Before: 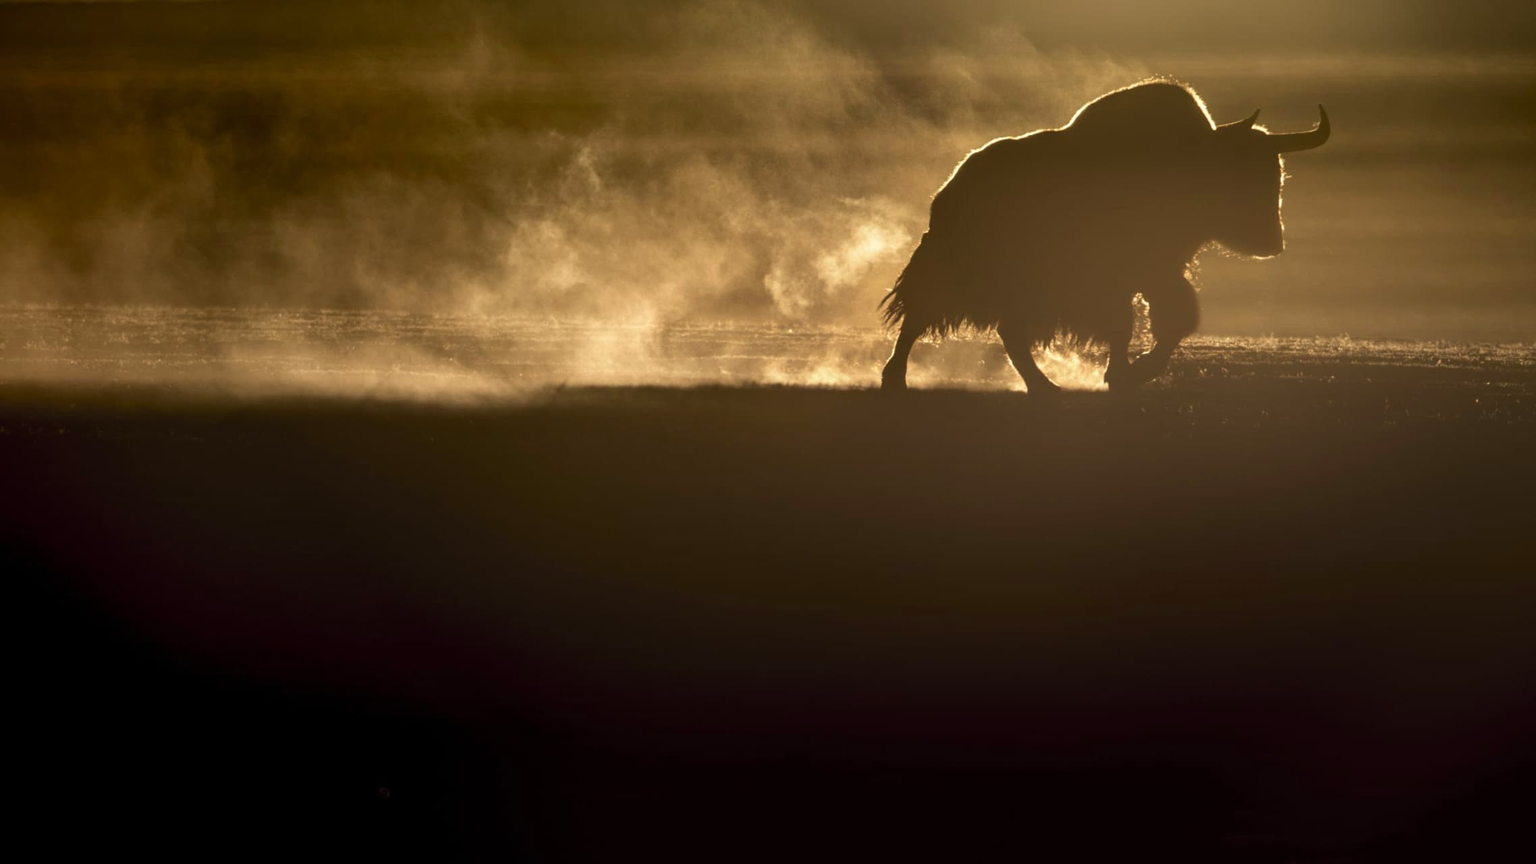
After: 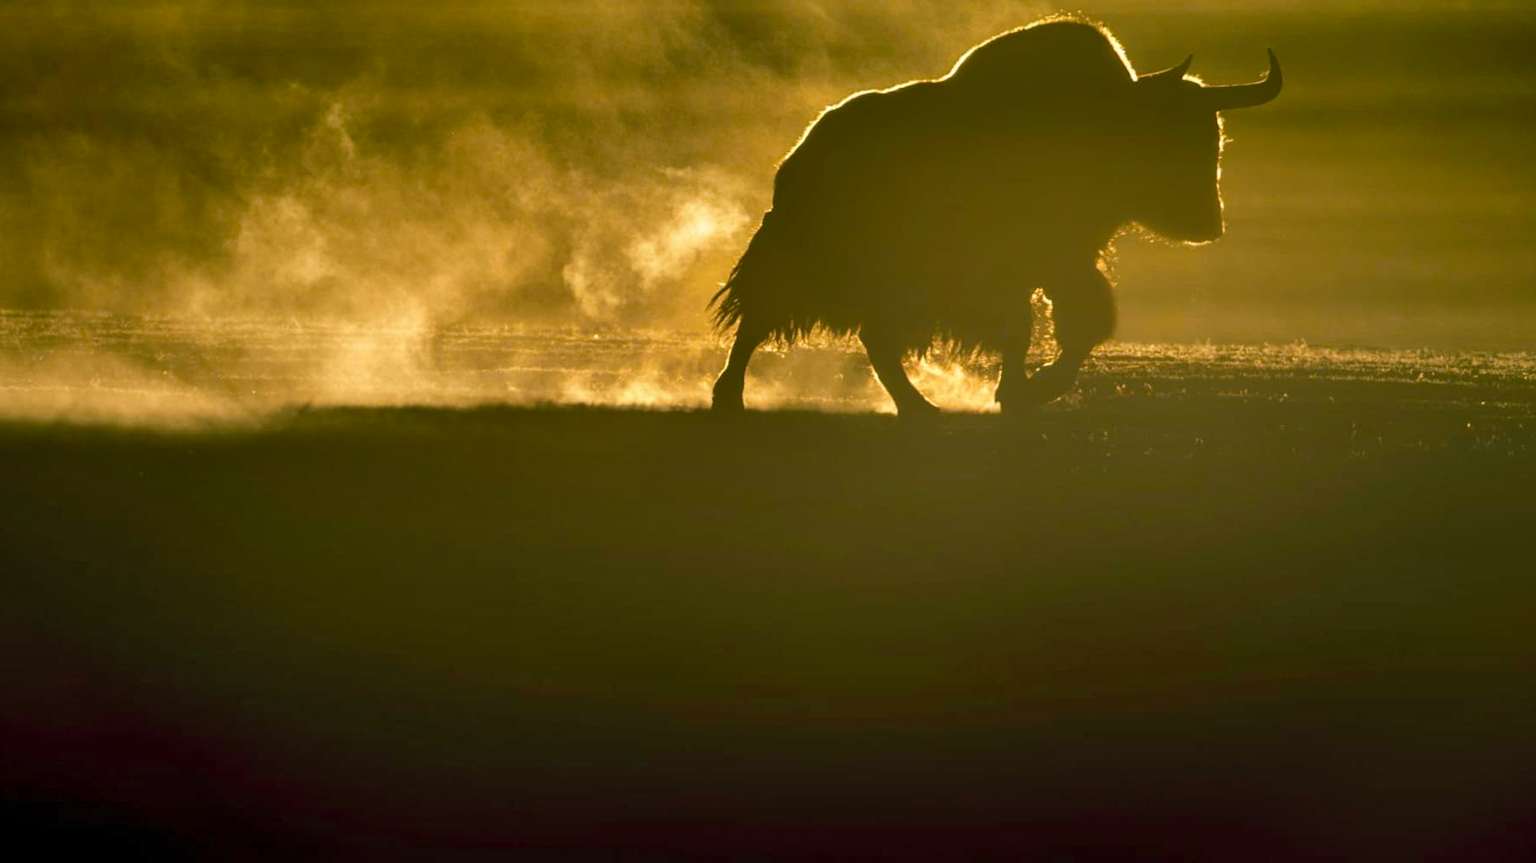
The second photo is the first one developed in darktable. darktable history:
shadows and highlights: soften with gaussian
crop and rotate: left 20.944%, top 7.714%, right 0.326%, bottom 13.55%
color balance rgb: shadows lift › chroma 11.75%, shadows lift › hue 133.87°, linear chroma grading › global chroma 8.703%, perceptual saturation grading › global saturation 17.466%, global vibrance 20%
